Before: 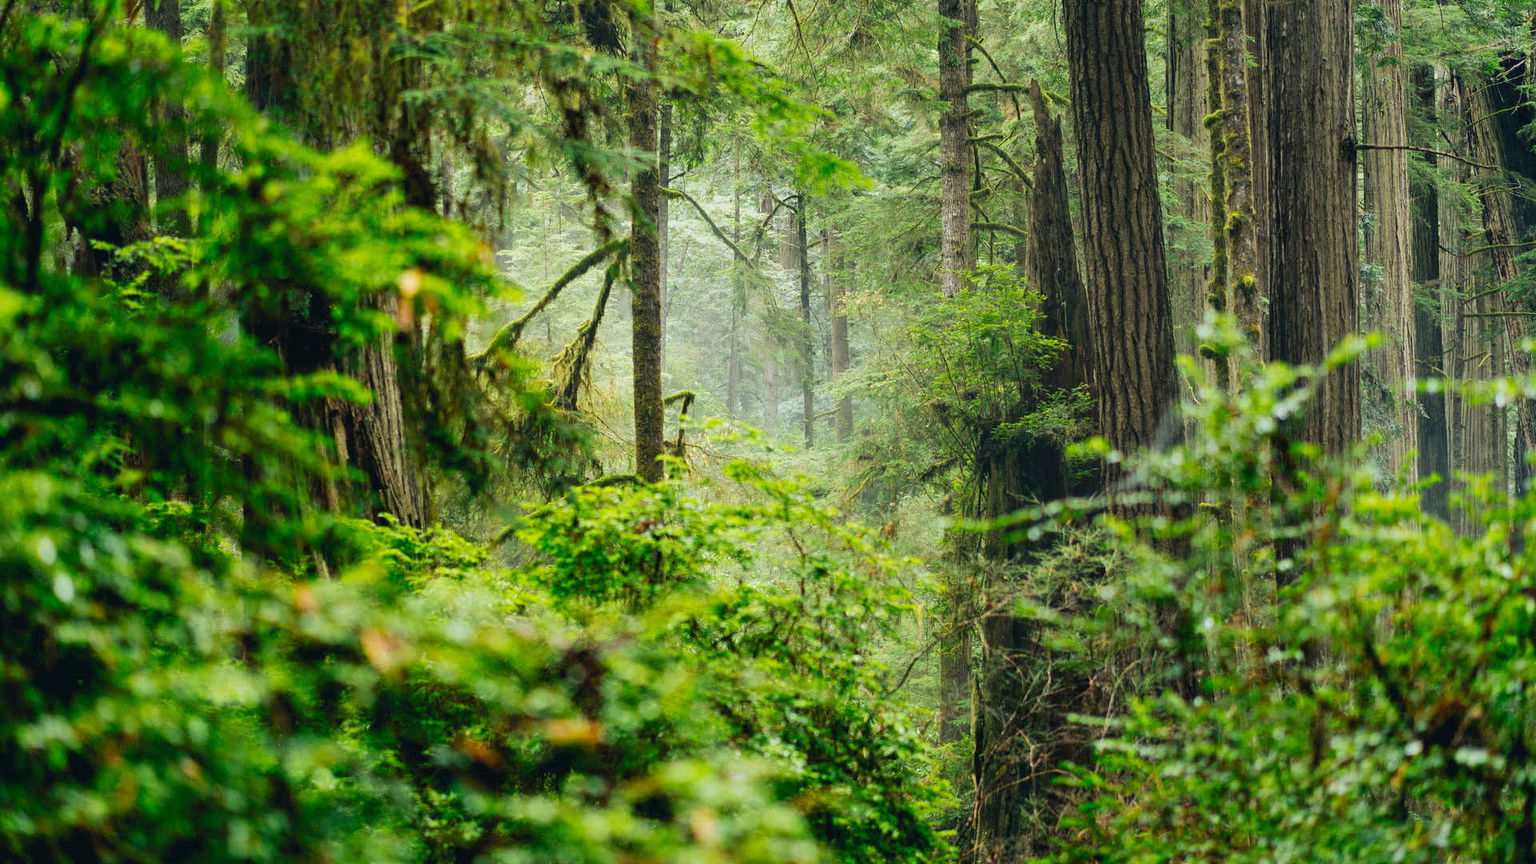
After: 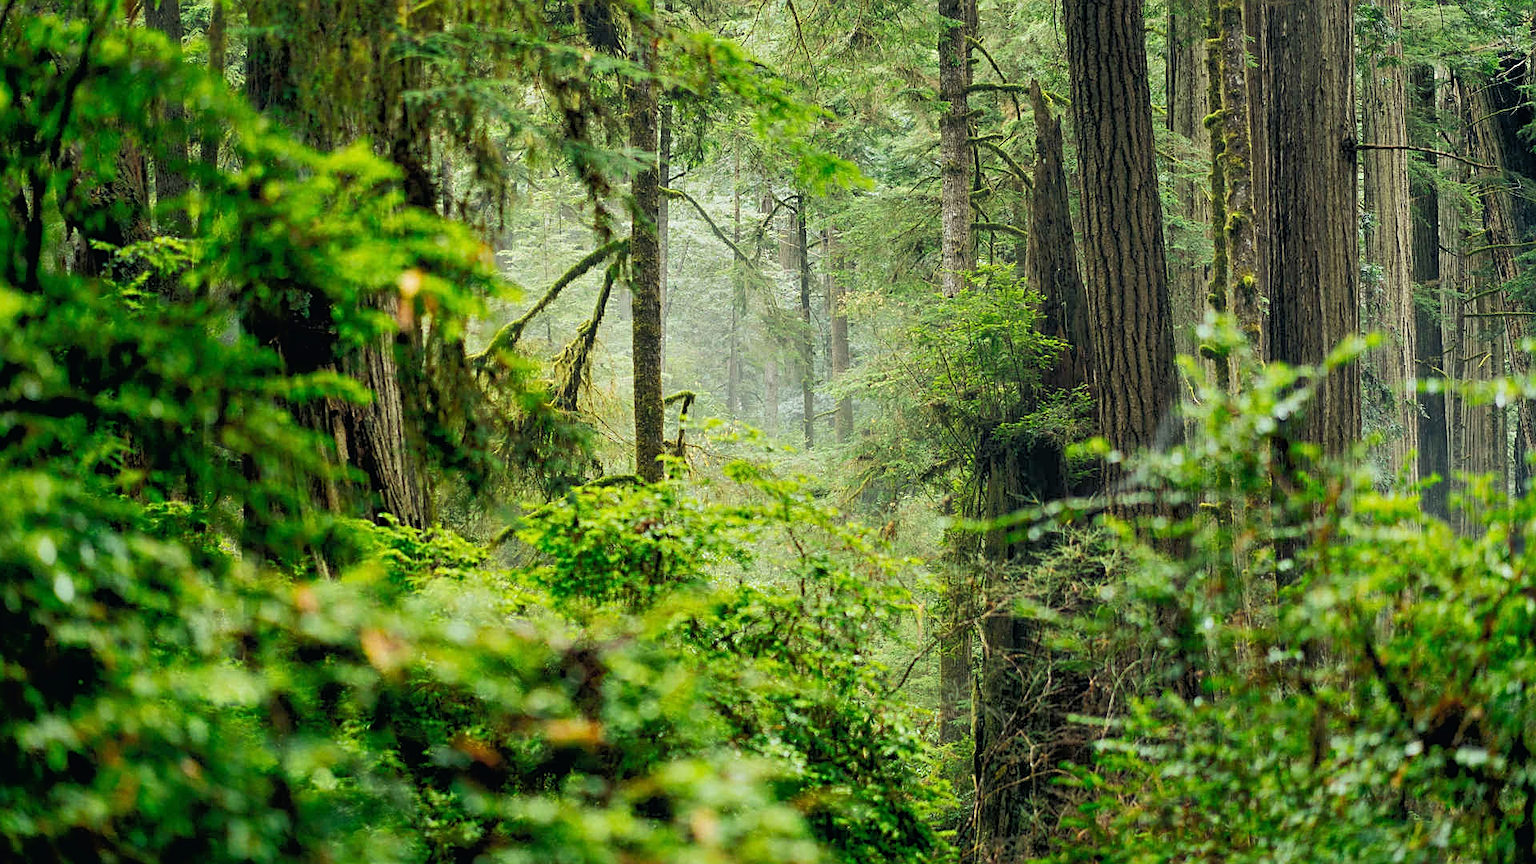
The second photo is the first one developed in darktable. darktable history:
sharpen: on, module defaults
tone equalizer: -8 EV -1.82 EV, -7 EV -1.18 EV, -6 EV -1.59 EV, mask exposure compensation -0.485 EV
